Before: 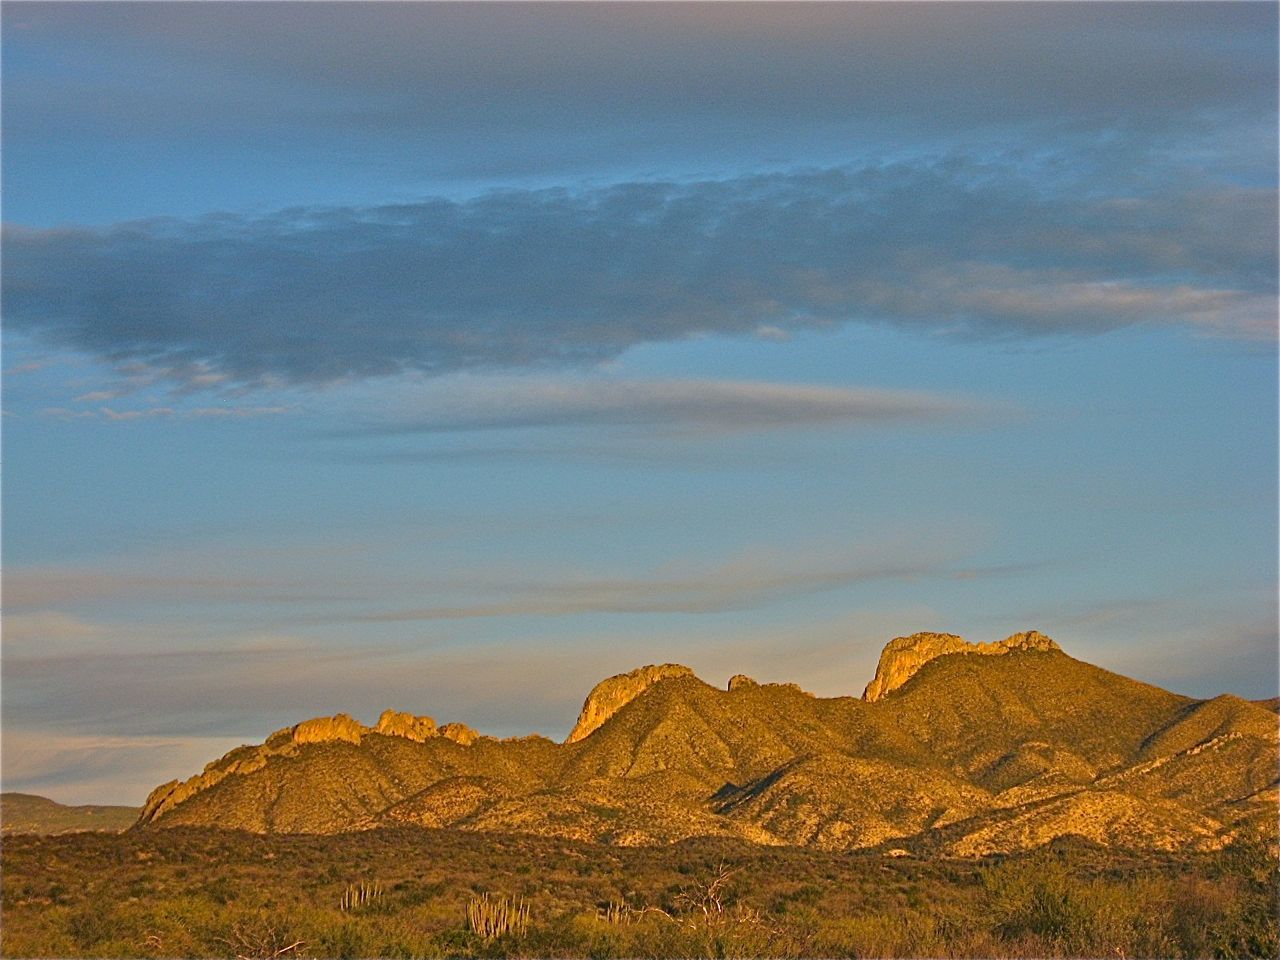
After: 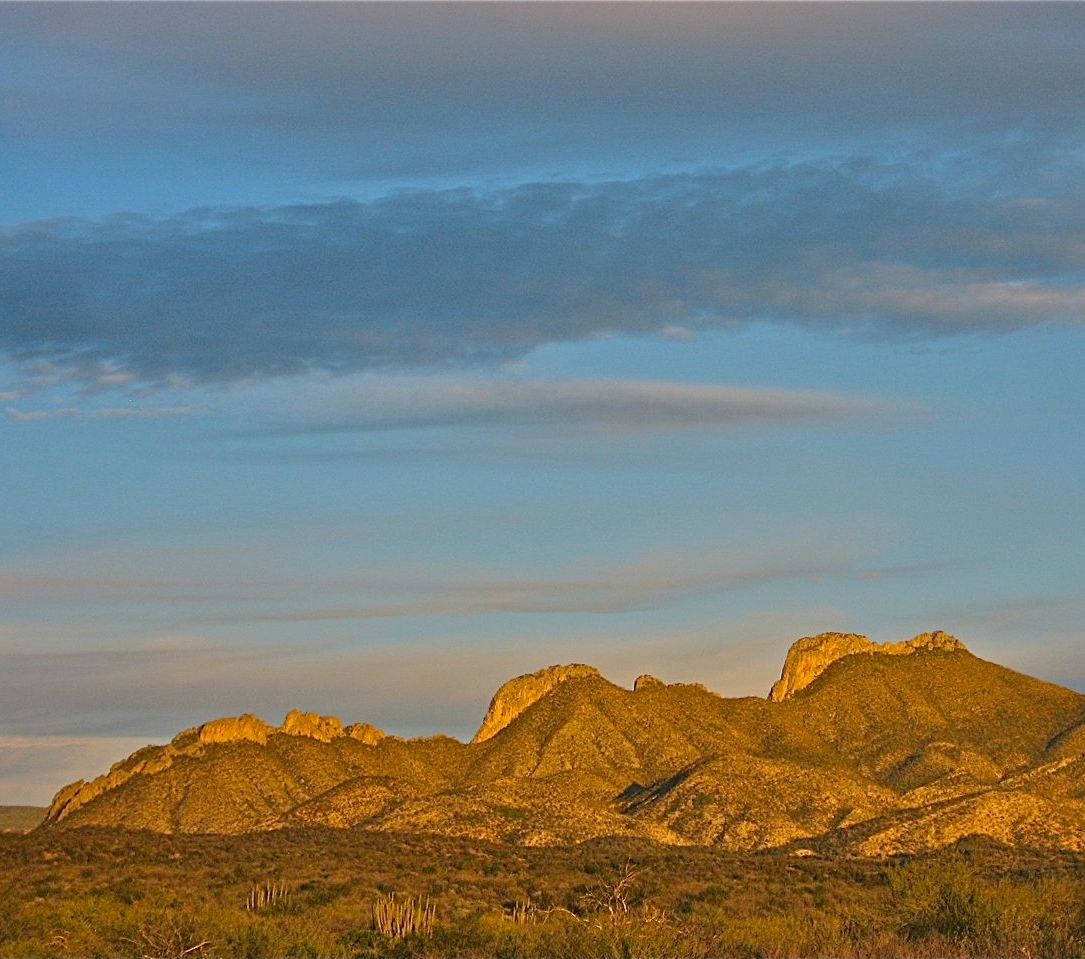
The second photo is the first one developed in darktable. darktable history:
crop: left 7.388%, right 7.835%
contrast equalizer: octaves 7, y [[0.6 ×6], [0.55 ×6], [0 ×6], [0 ×6], [0 ×6]], mix -0.196
